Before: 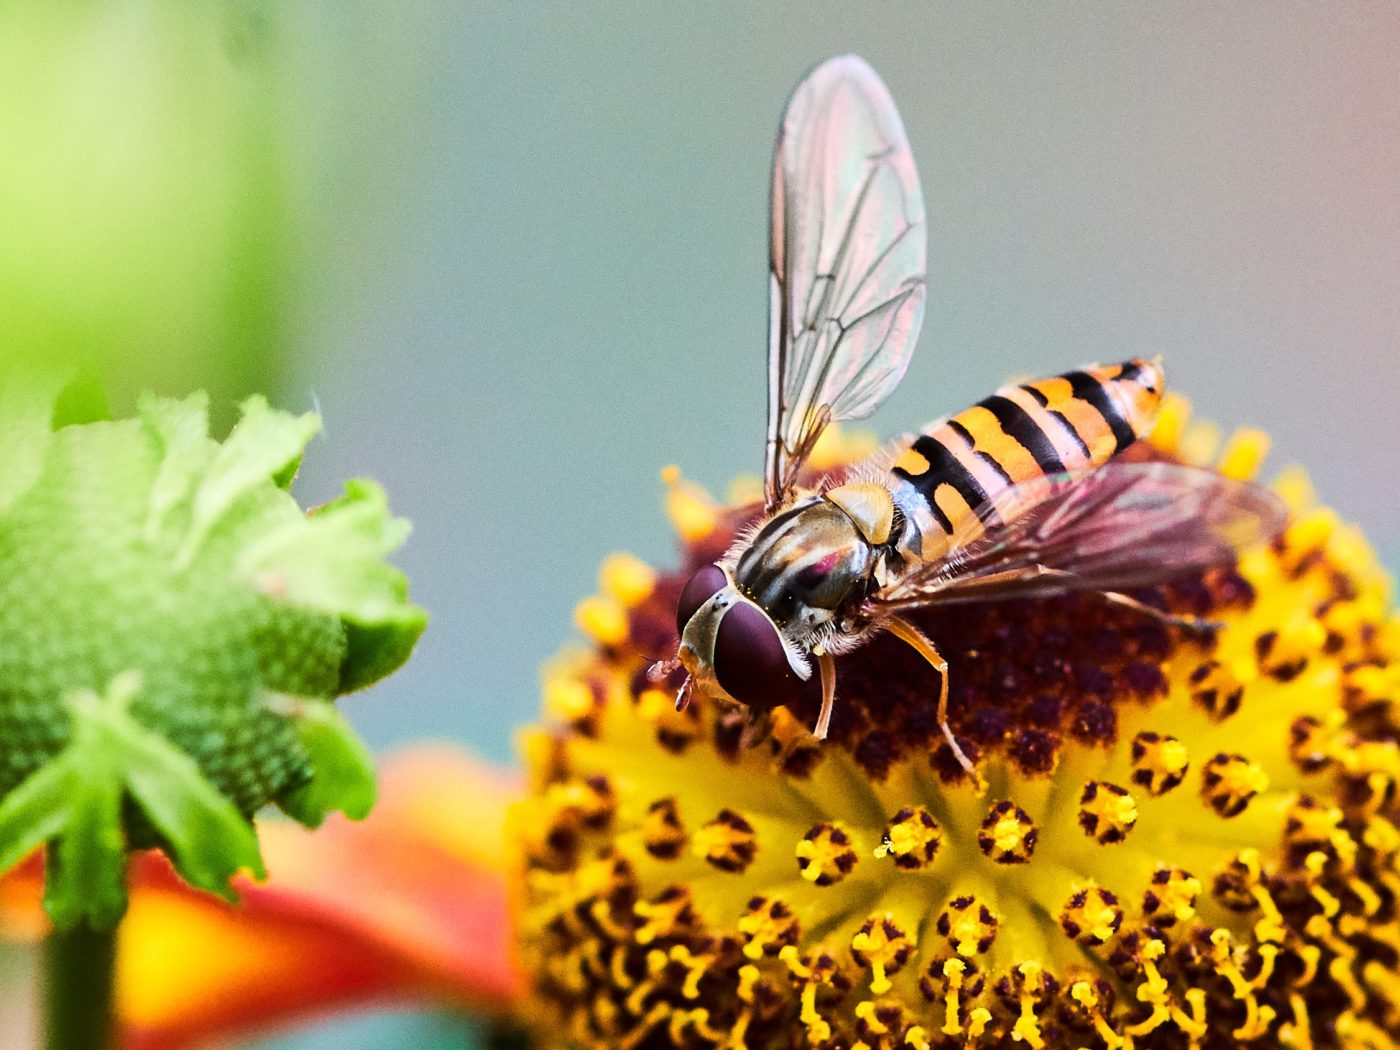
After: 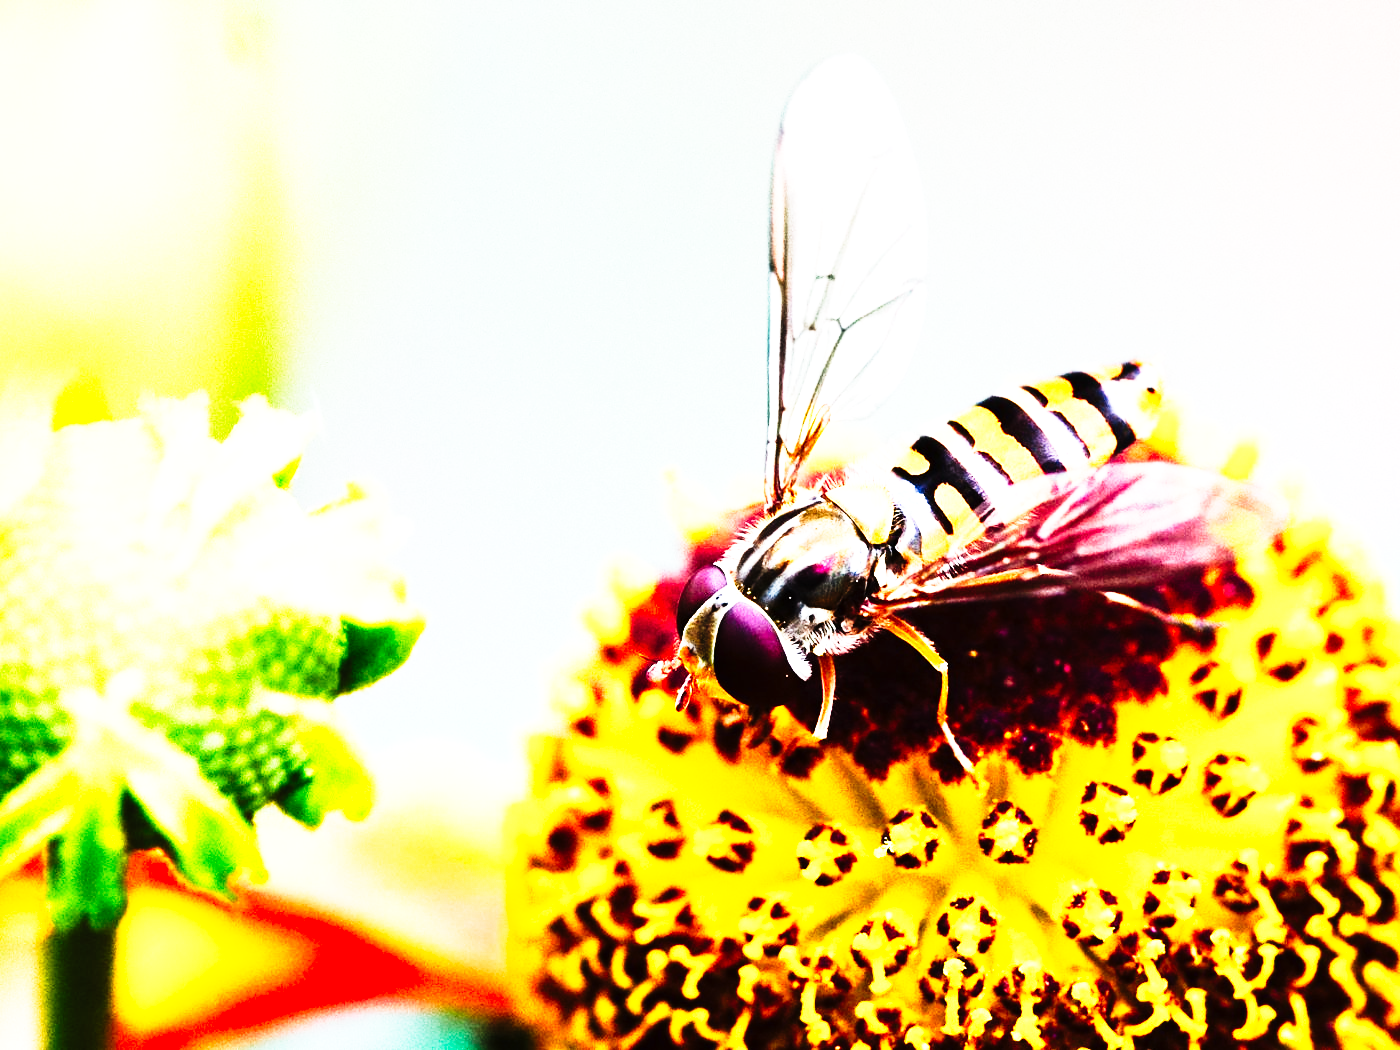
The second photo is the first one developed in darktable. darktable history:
tone curve: curves: ch0 [(0, 0) (0.003, 0.002) (0.011, 0.005) (0.025, 0.011) (0.044, 0.017) (0.069, 0.021) (0.1, 0.027) (0.136, 0.035) (0.177, 0.05) (0.224, 0.076) (0.277, 0.126) (0.335, 0.212) (0.399, 0.333) (0.468, 0.473) (0.543, 0.627) (0.623, 0.784) (0.709, 0.9) (0.801, 0.963) (0.898, 0.988) (1, 1)], preserve colors none
exposure: exposure 1 EV, compensate highlight preservation false
